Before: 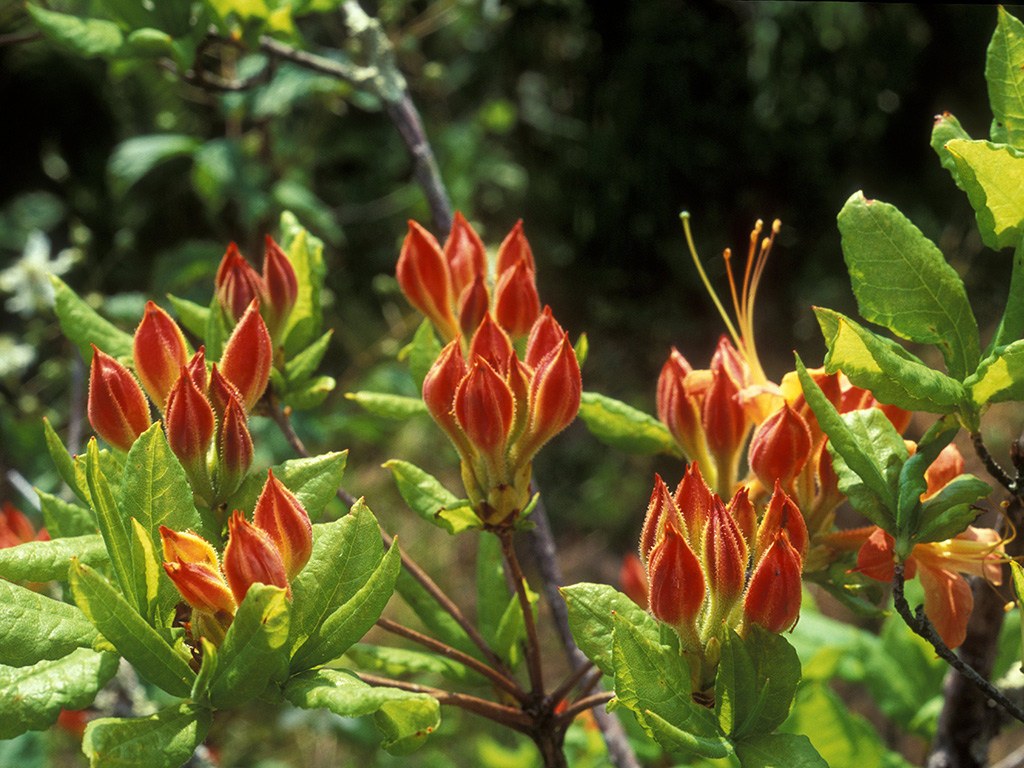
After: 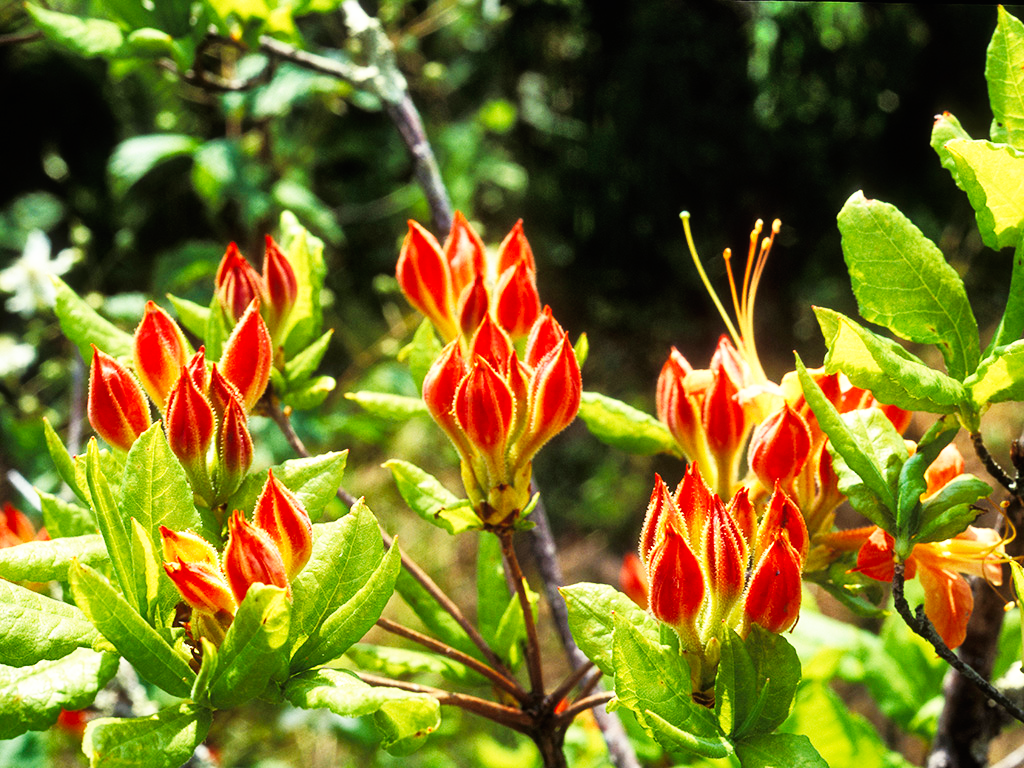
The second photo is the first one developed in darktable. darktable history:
base curve: curves: ch0 [(0, 0) (0.007, 0.004) (0.027, 0.03) (0.046, 0.07) (0.207, 0.54) (0.442, 0.872) (0.673, 0.972) (1, 1)], preserve colors none
shadows and highlights: soften with gaussian
